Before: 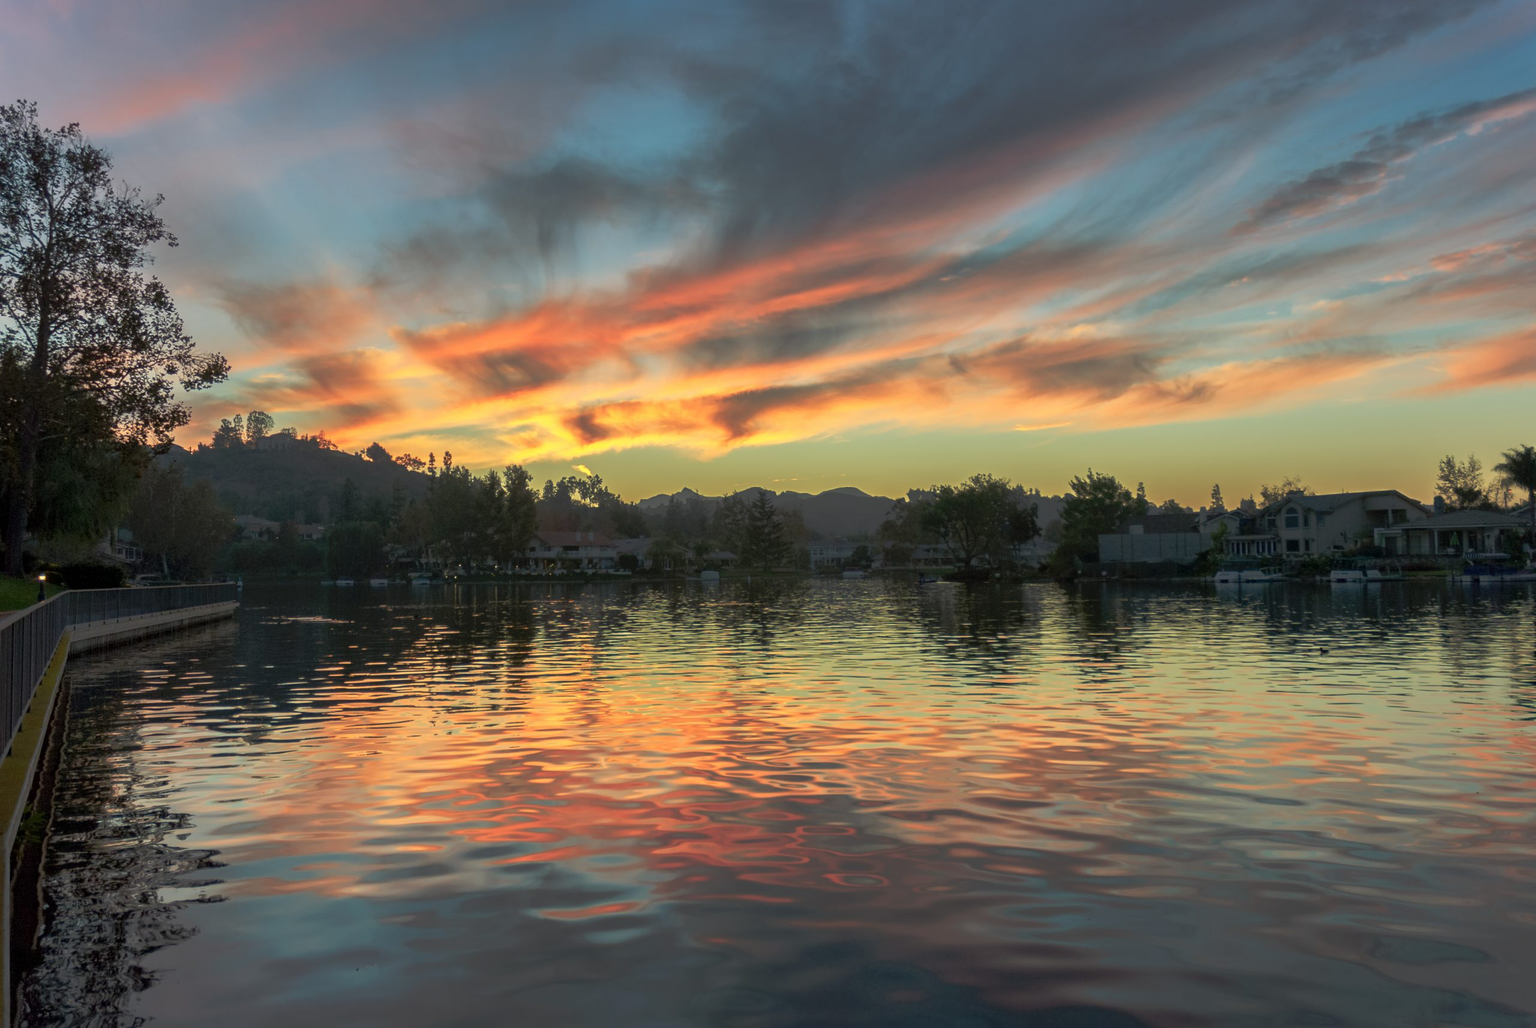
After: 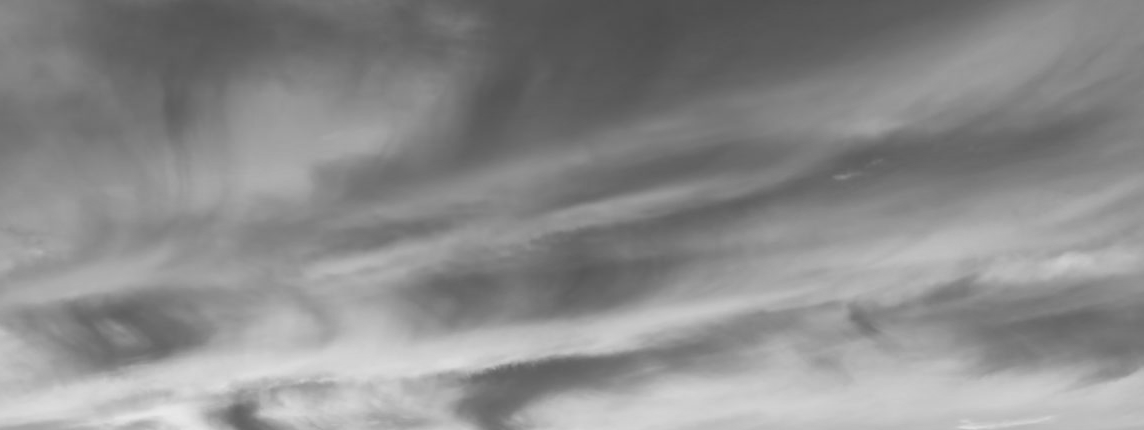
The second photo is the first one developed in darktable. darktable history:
monochrome: on, module defaults
crop: left 28.64%, top 16.832%, right 26.637%, bottom 58.055%
